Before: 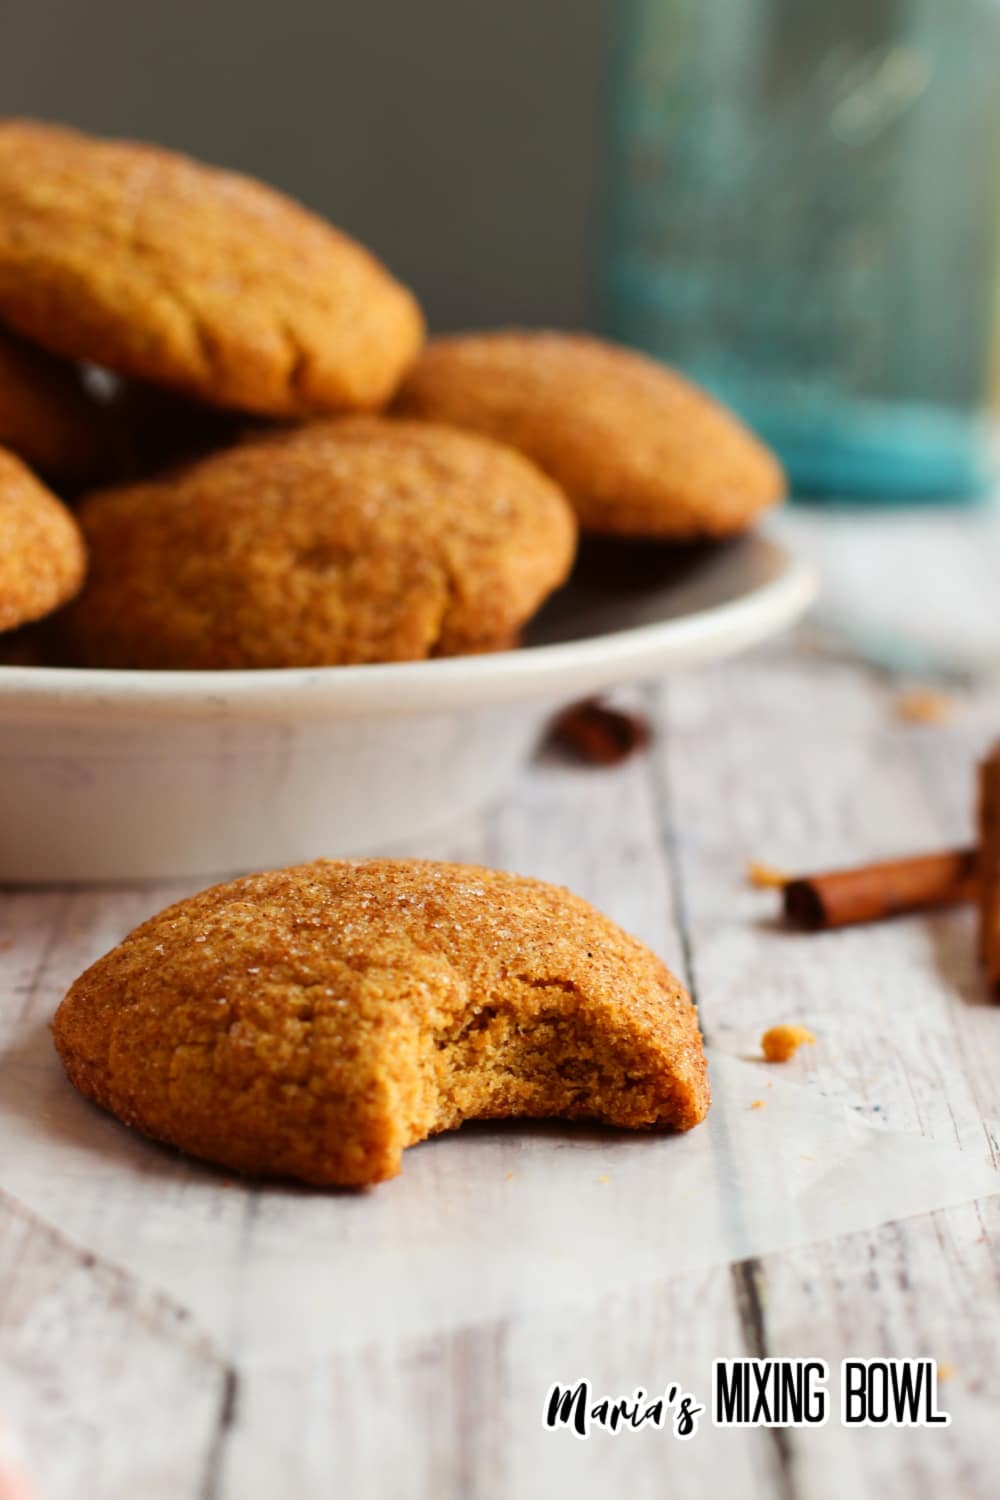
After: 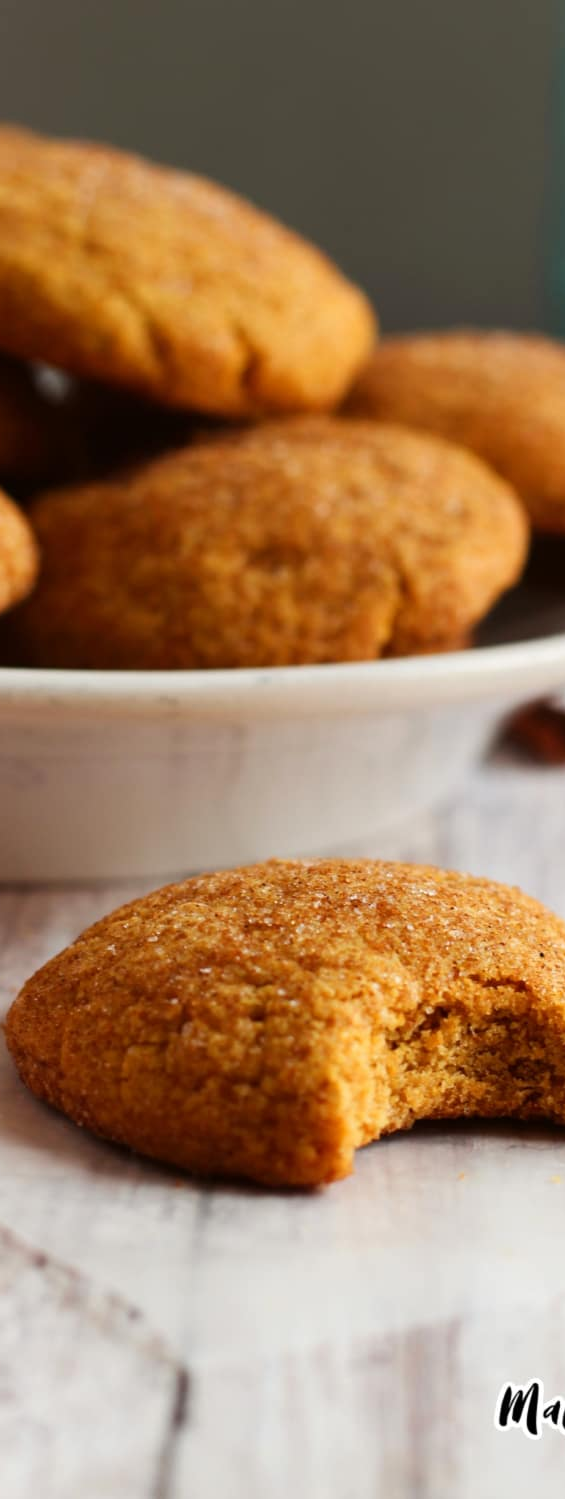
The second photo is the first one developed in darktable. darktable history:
crop: left 4.832%, right 38.587%
